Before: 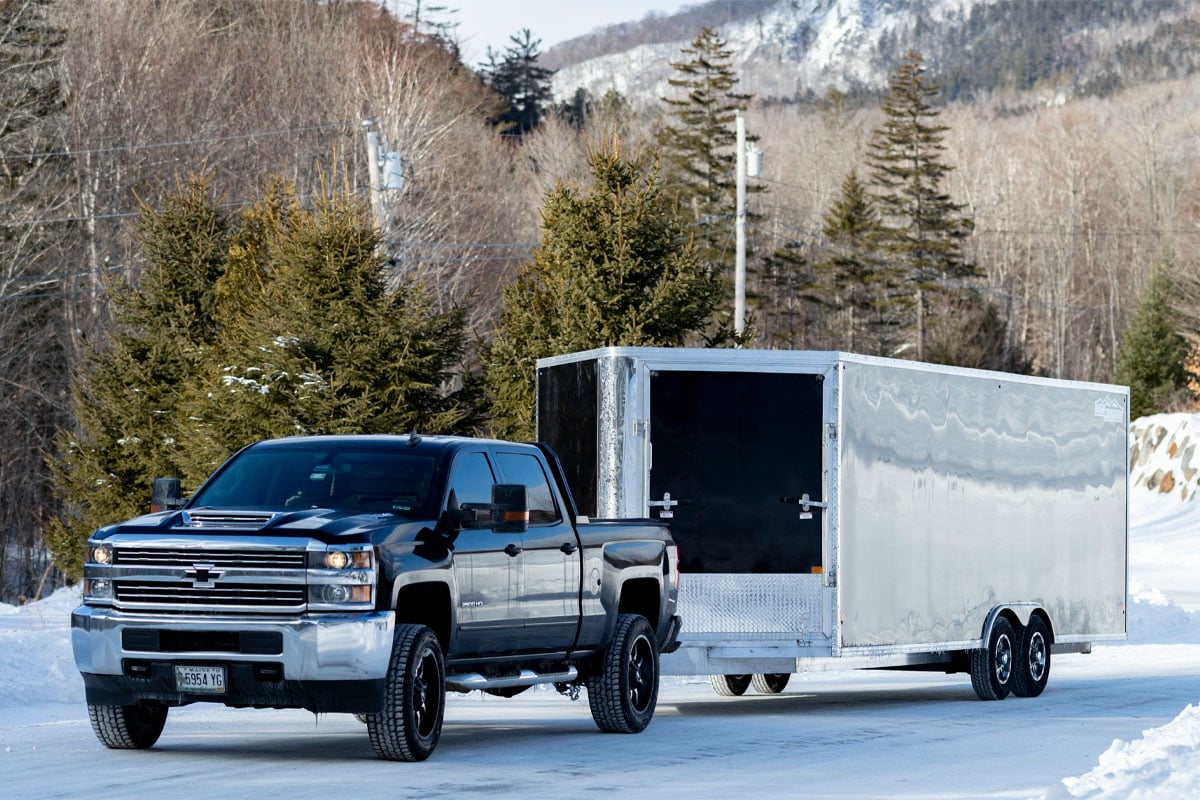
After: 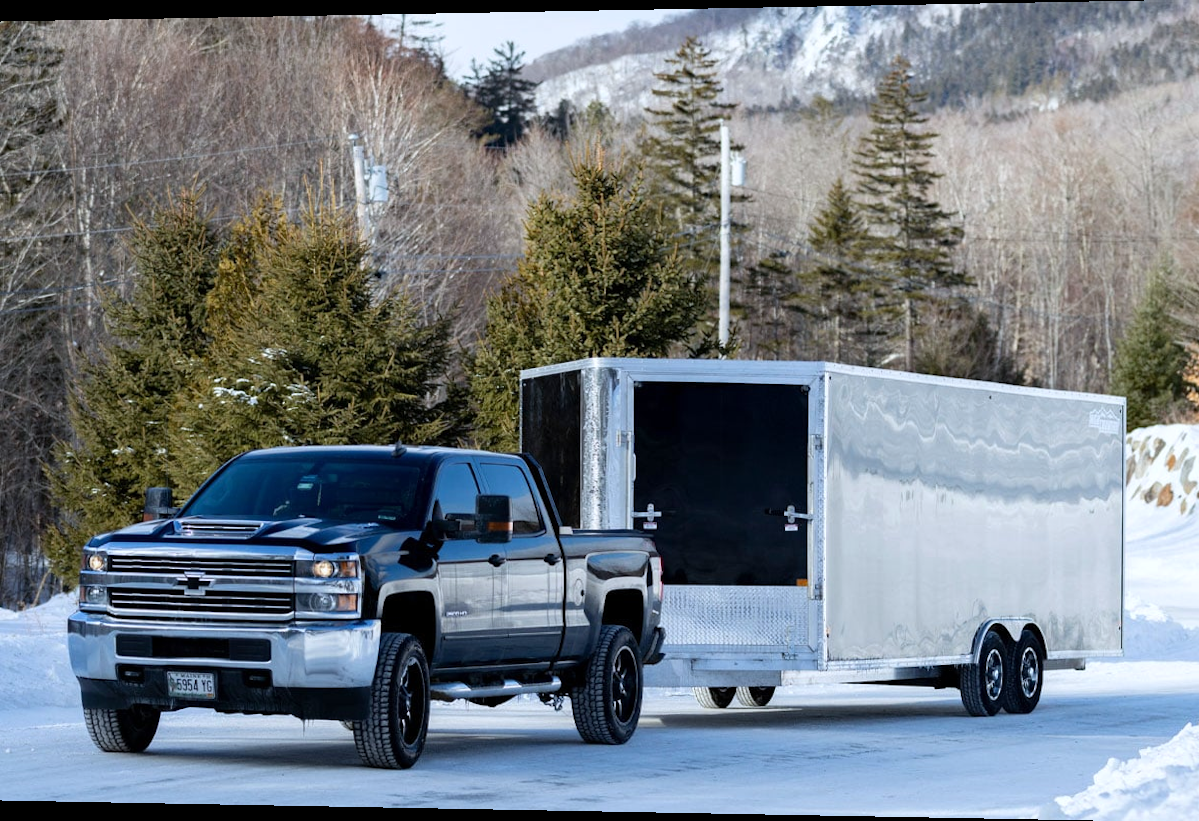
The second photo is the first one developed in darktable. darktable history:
white balance: red 0.974, blue 1.044
rotate and perspective: lens shift (horizontal) -0.055, automatic cropping off
